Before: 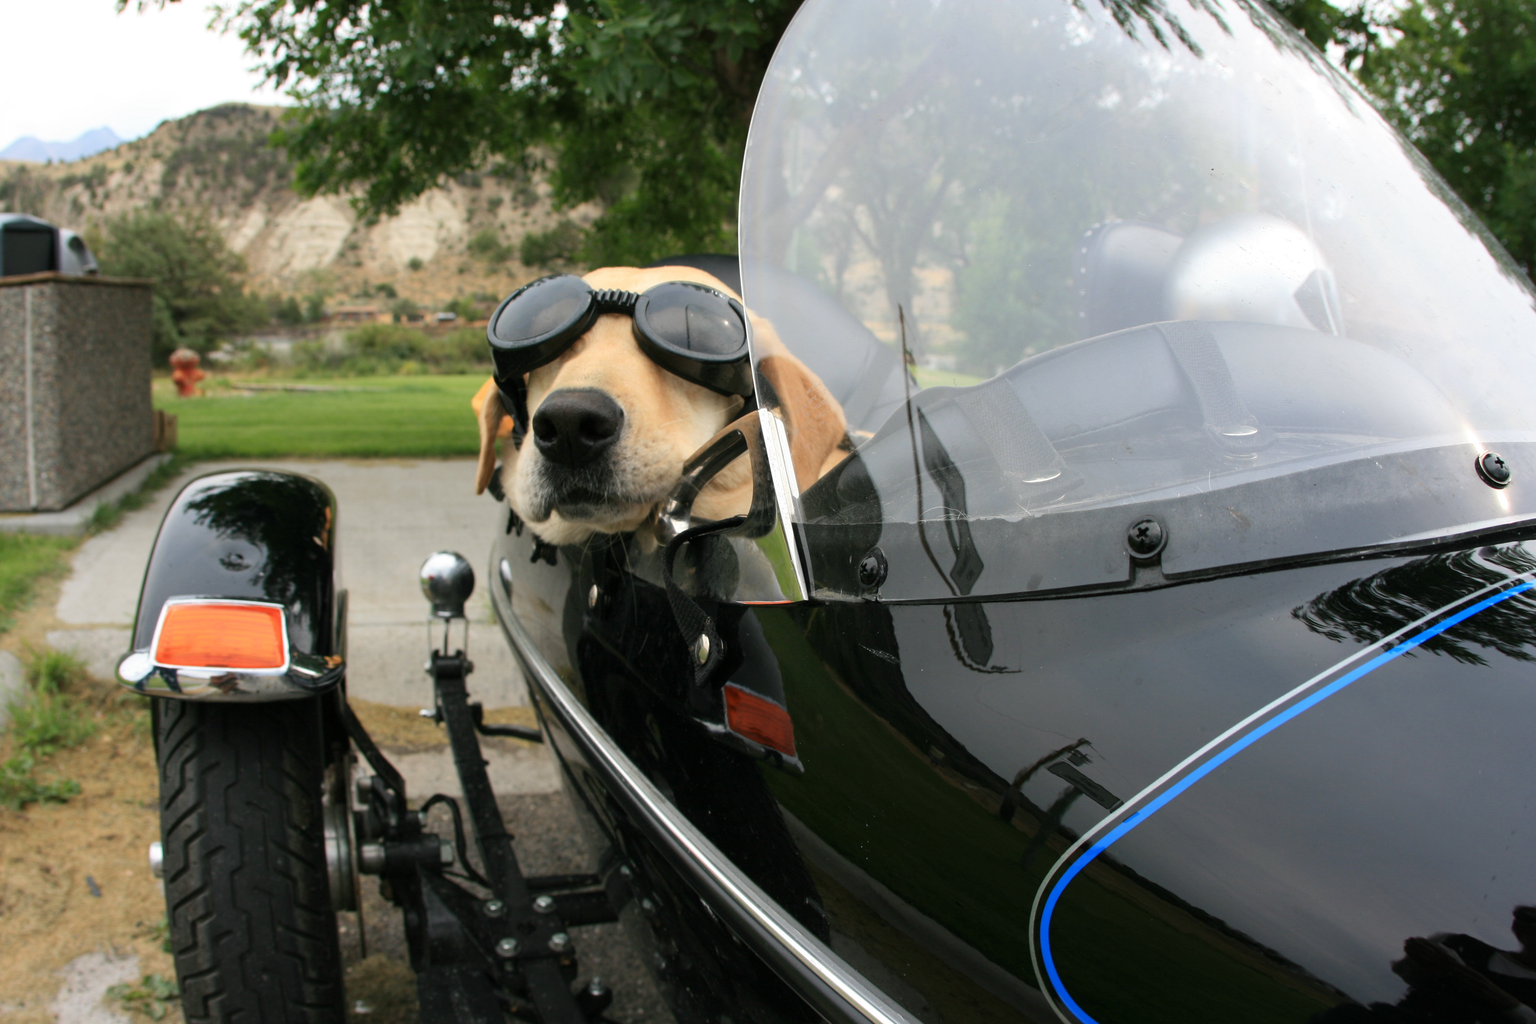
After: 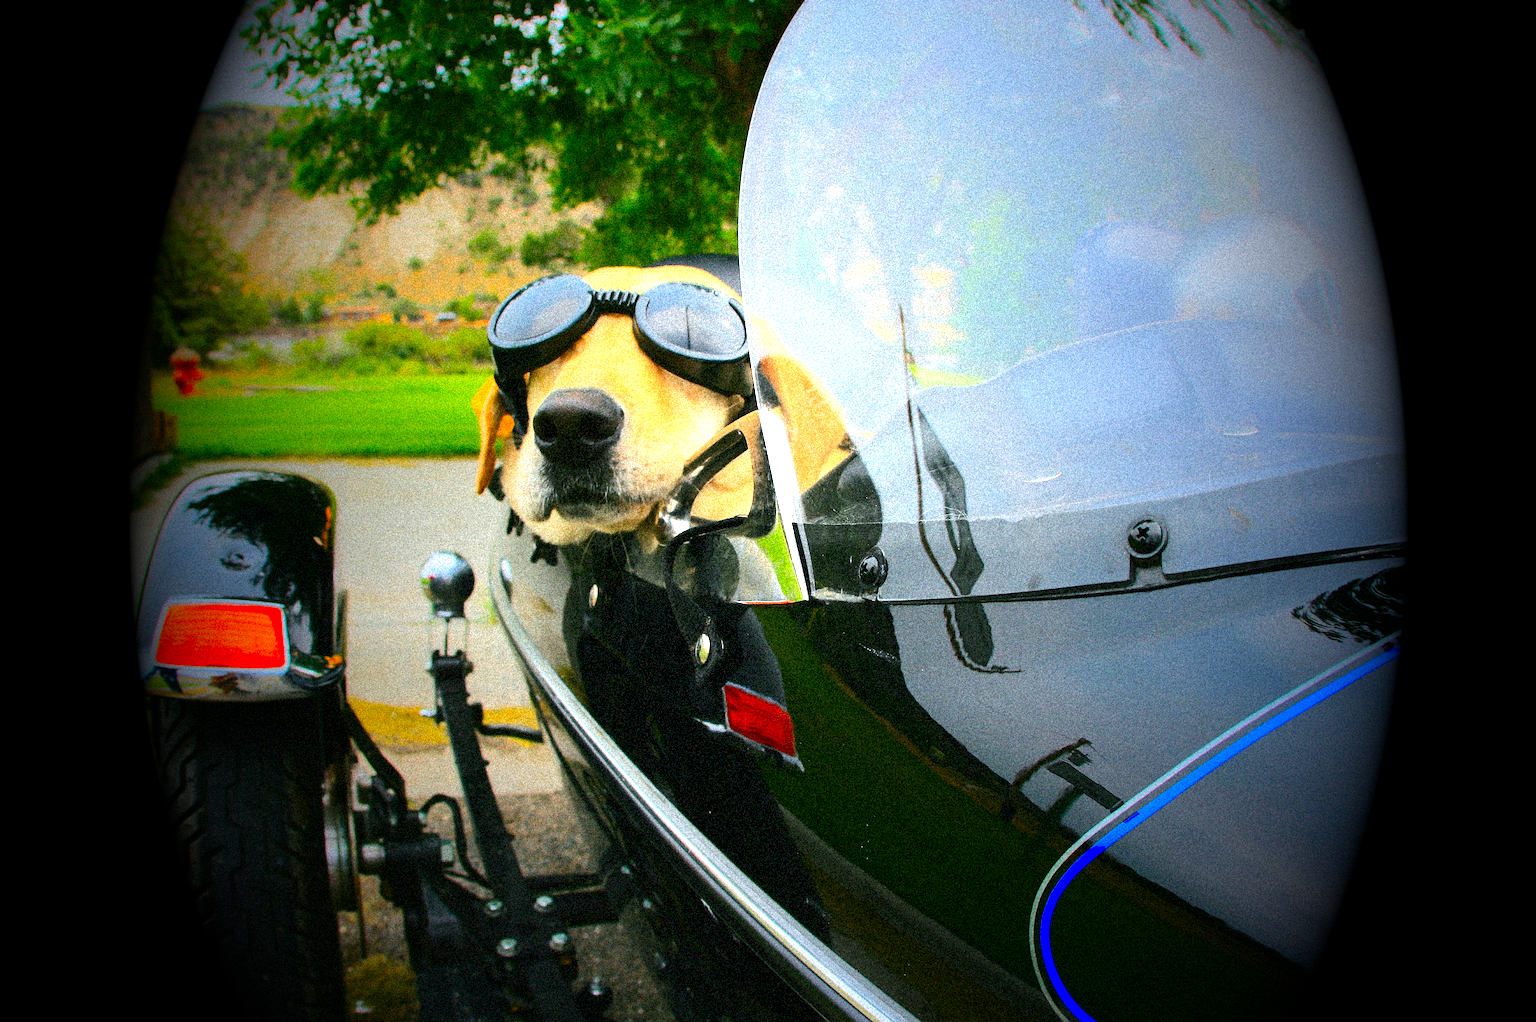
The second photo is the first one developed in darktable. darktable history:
sharpen: on, module defaults
vignetting: fall-off start 15.9%, fall-off radius 100%, brightness -1, saturation 0.5, width/height ratio 0.719
crop: top 0.05%, bottom 0.098%
white balance: red 0.976, blue 1.04
contrast brightness saturation: contrast 0.26, brightness 0.02, saturation 0.87
exposure: black level correction 0, exposure 1.45 EV, compensate exposure bias true, compensate highlight preservation false
grain: coarseness 3.75 ISO, strength 100%, mid-tones bias 0%
